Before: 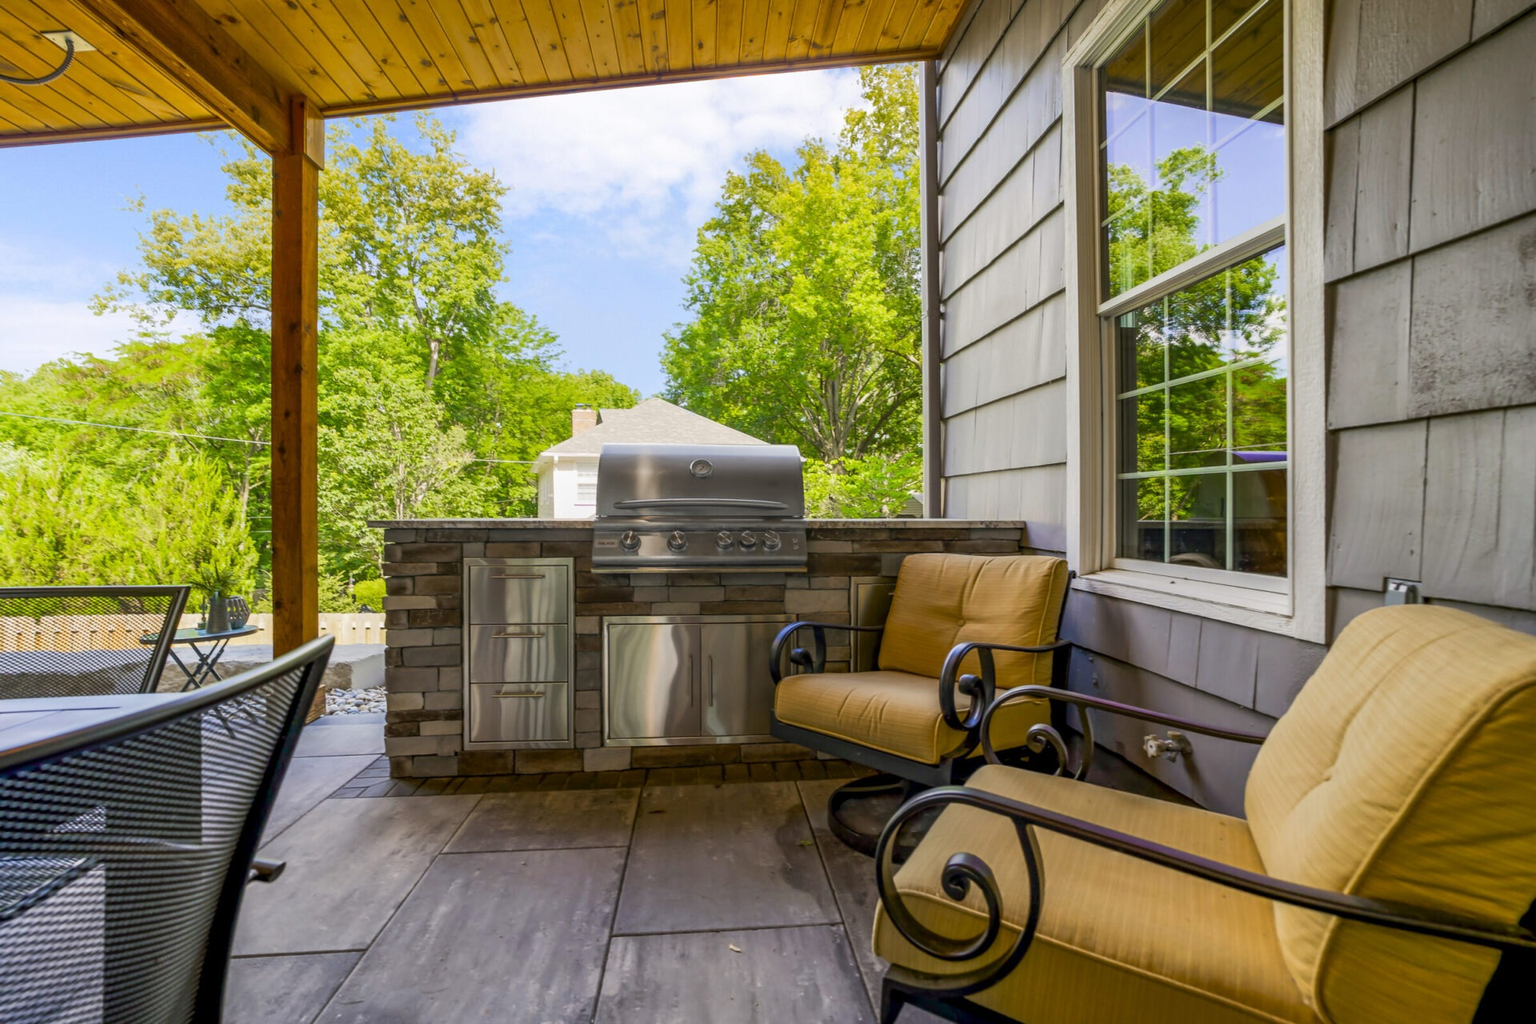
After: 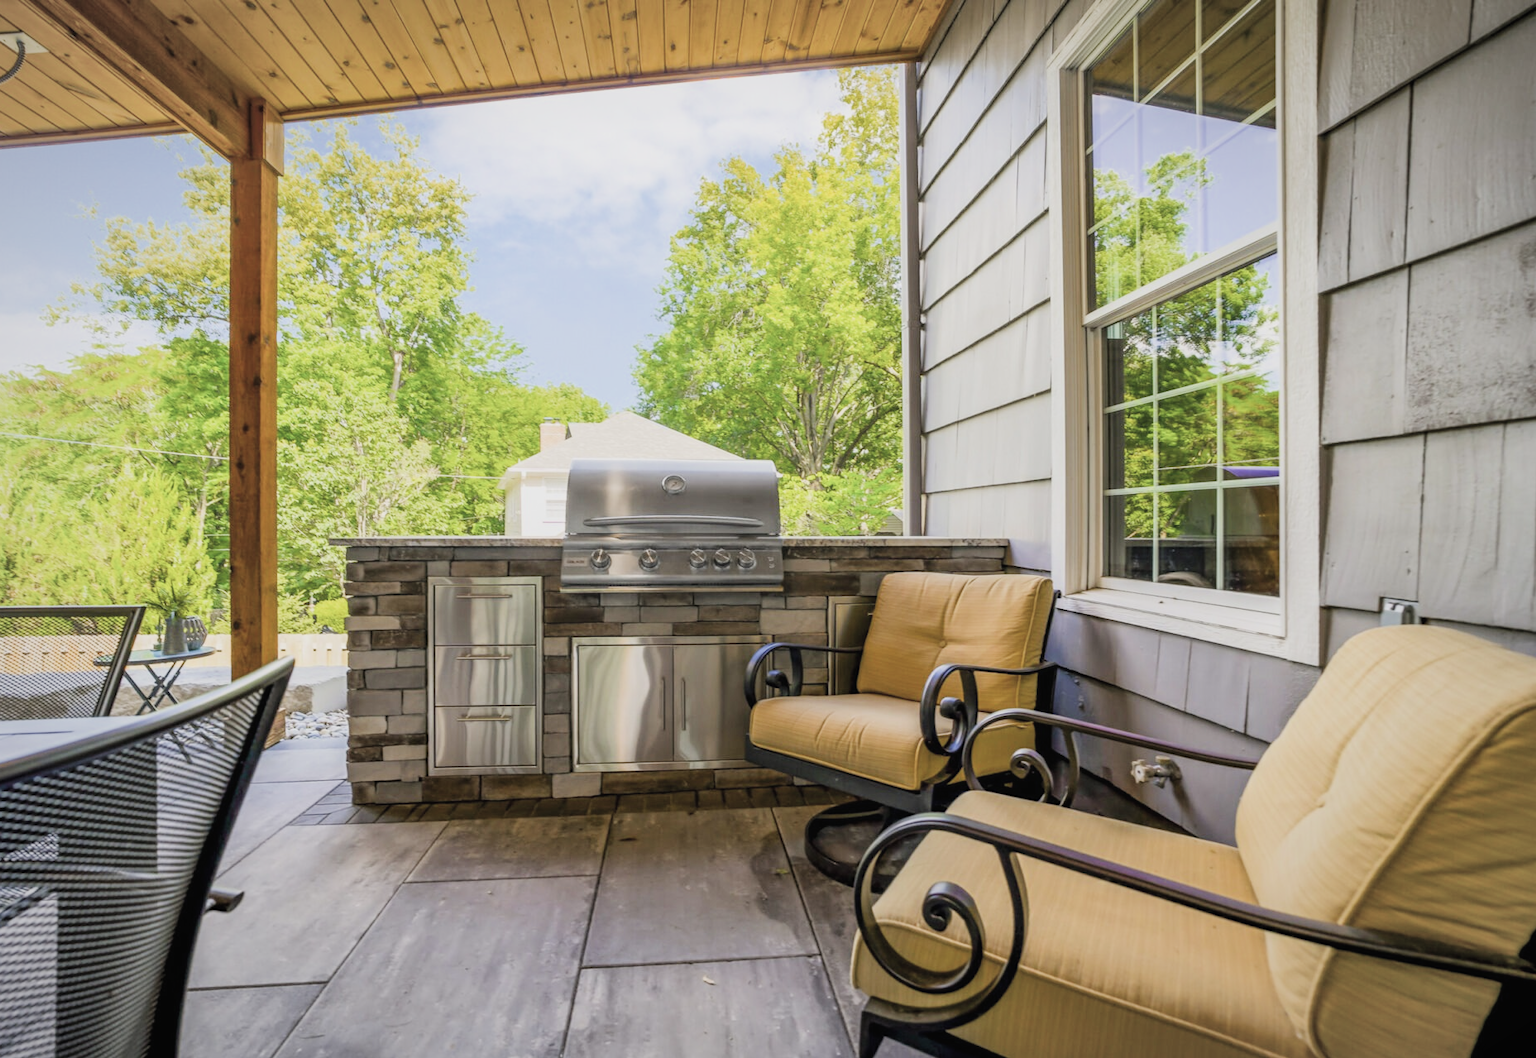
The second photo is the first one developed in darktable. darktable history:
exposure: black level correction -0.005, exposure 1.007 EV, compensate exposure bias true, compensate highlight preservation false
crop and rotate: left 3.269%
contrast brightness saturation: contrast 0.059, brightness -0.009, saturation -0.215
filmic rgb: black relative exposure -7.09 EV, white relative exposure 5.37 EV, threshold 2.97 EV, hardness 3.02, enable highlight reconstruction true
vignetting: fall-off radius 100.9%, width/height ratio 1.34
